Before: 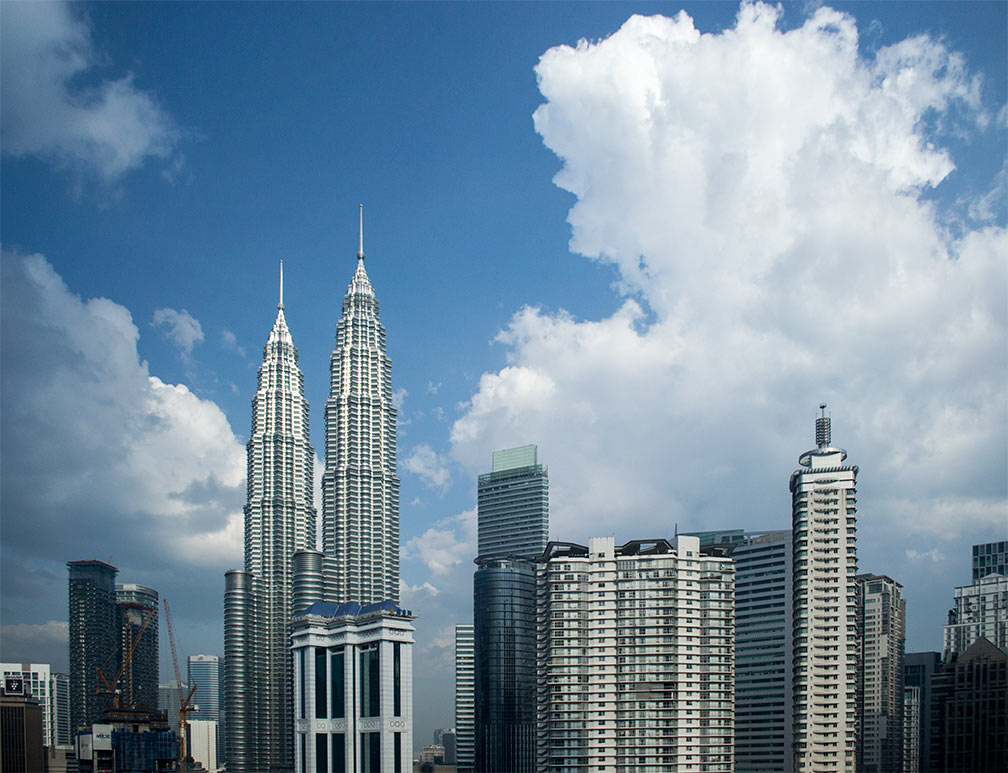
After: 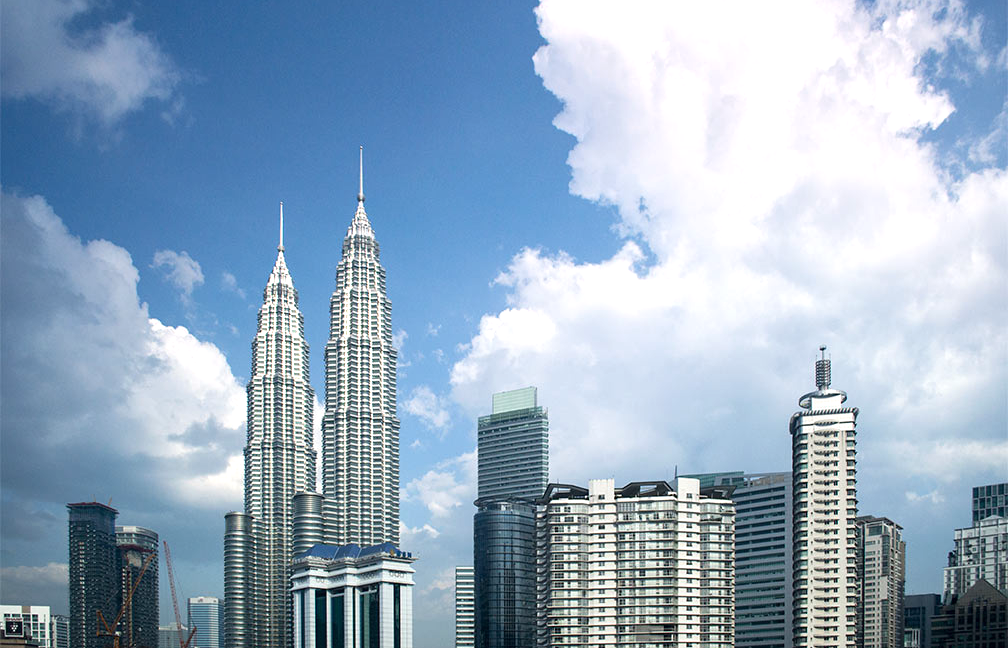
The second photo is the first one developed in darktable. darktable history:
exposure: exposure 0.661 EV, compensate highlight preservation false
crop: top 7.625%, bottom 8.027%
graduated density: density 0.38 EV, hardness 21%, rotation -6.11°, saturation 32%
